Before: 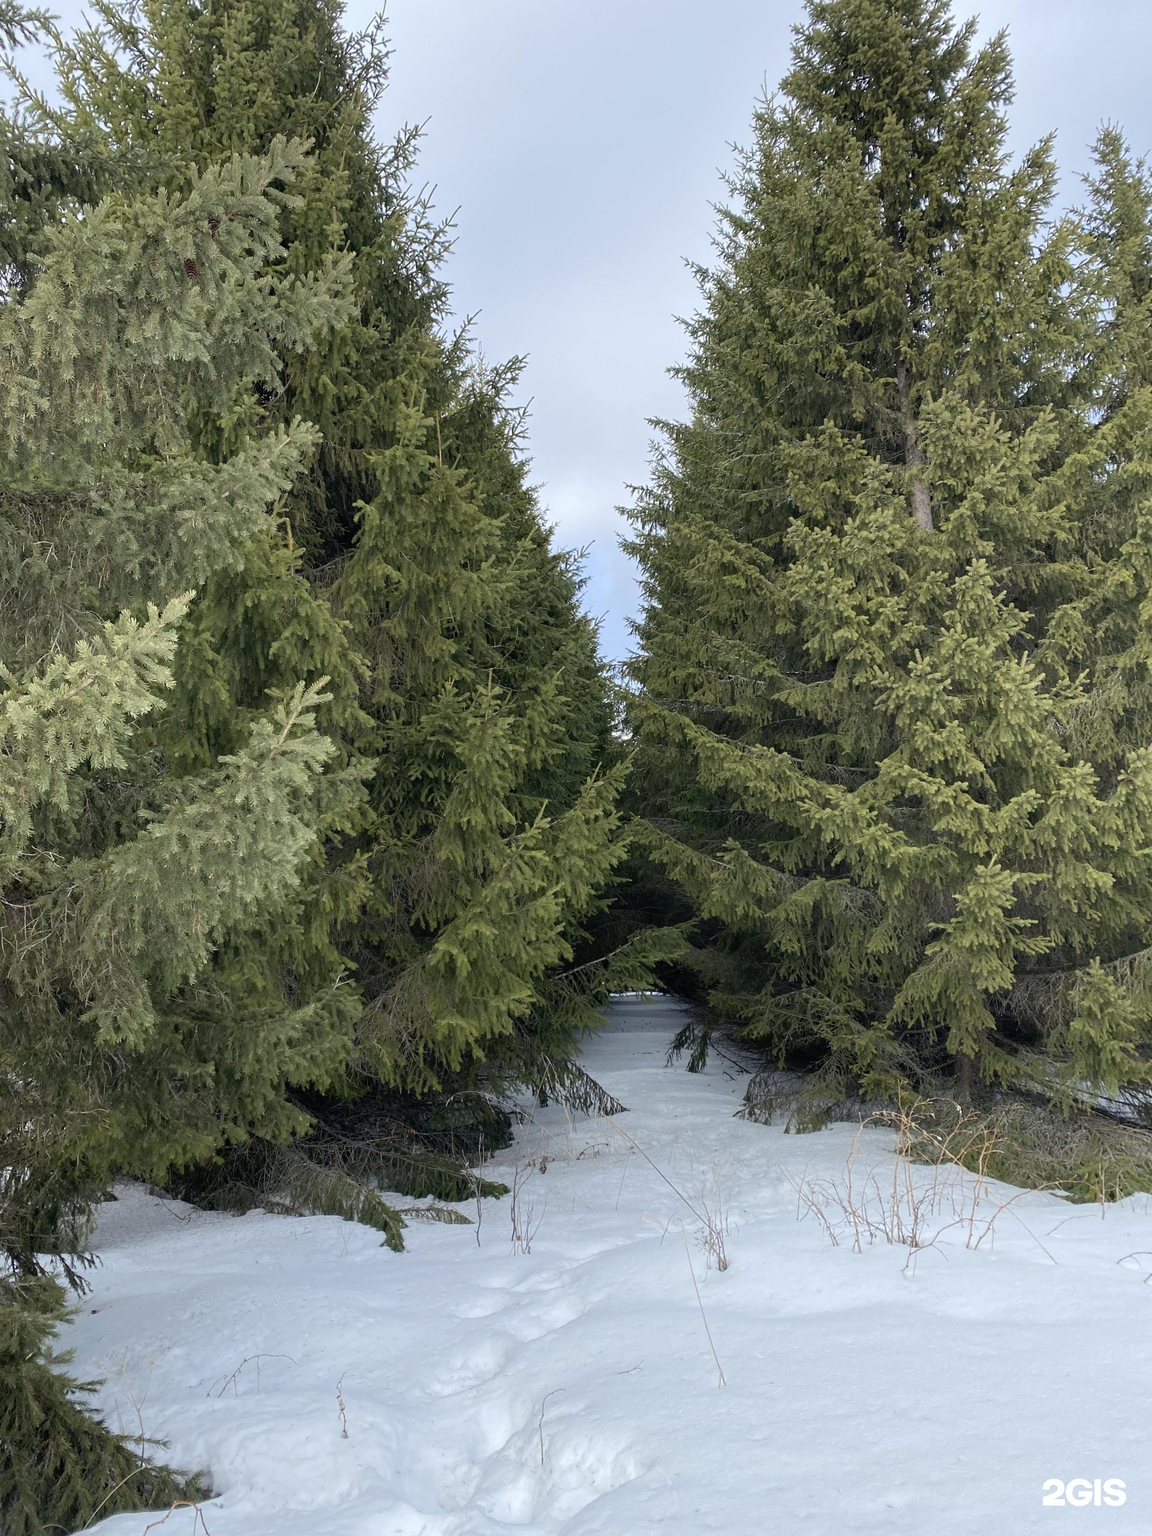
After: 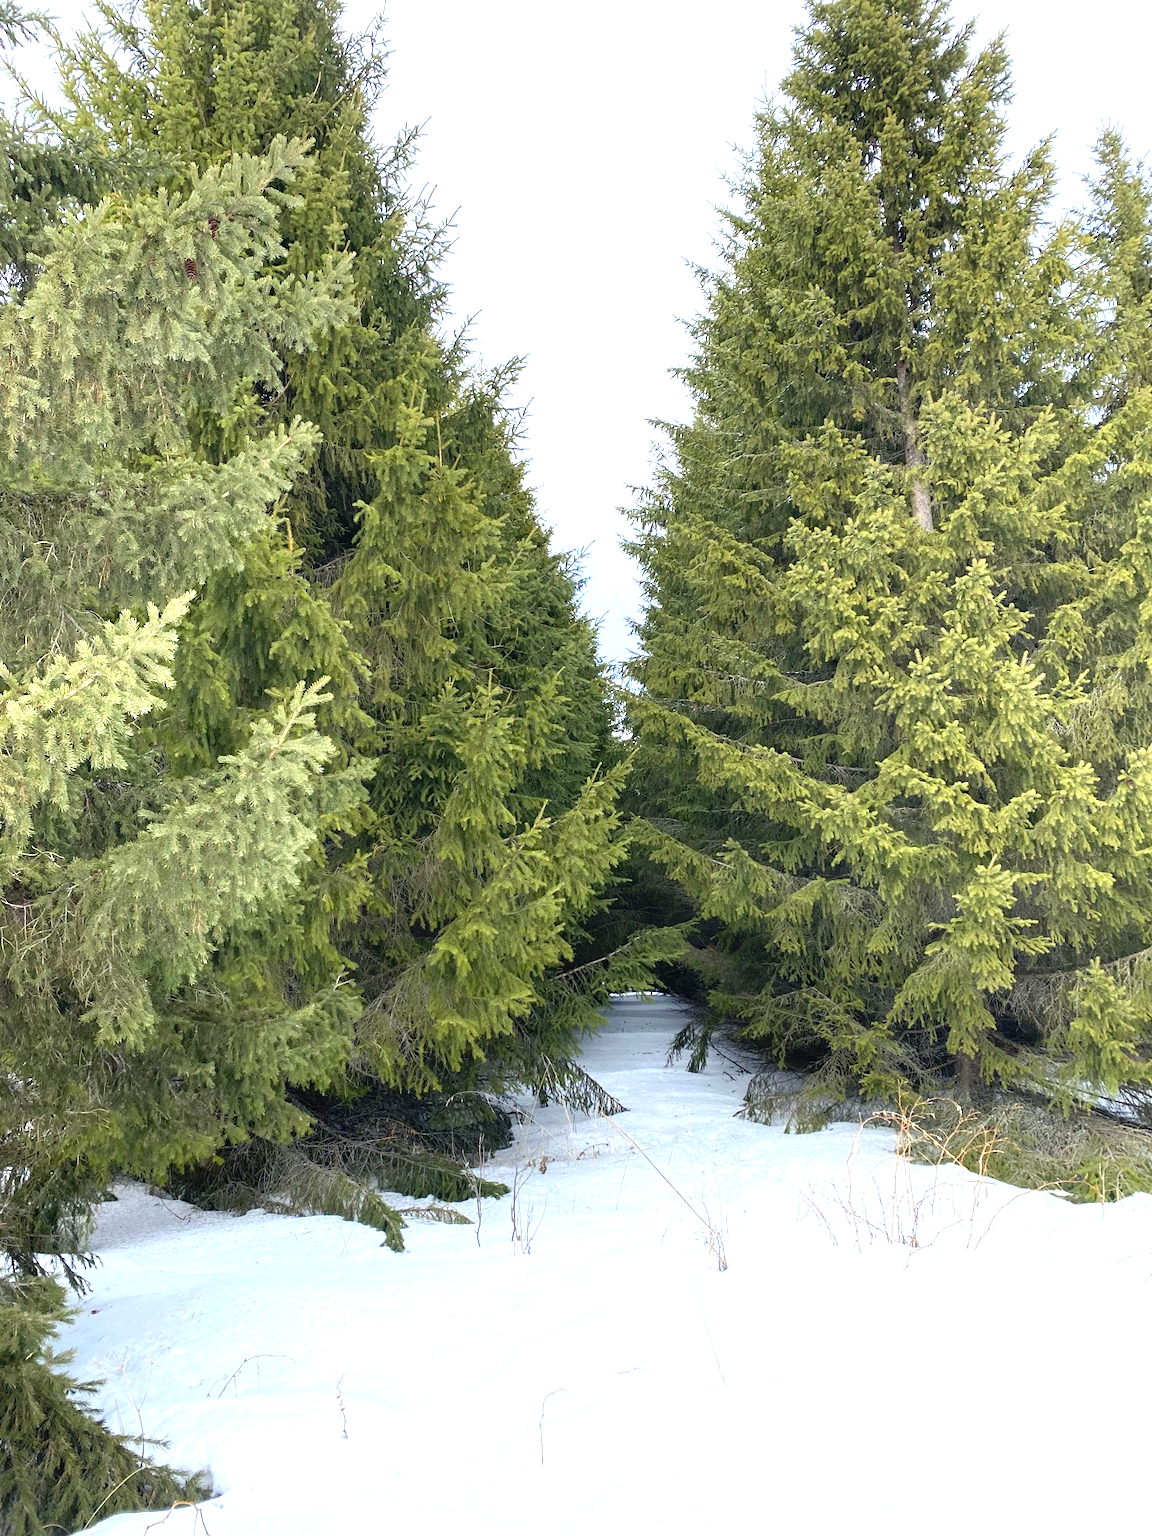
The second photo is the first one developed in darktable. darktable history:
color balance rgb: perceptual saturation grading › global saturation 20%, global vibrance 20%
exposure: black level correction 0, exposure 1.1 EV, compensate exposure bias true, compensate highlight preservation false
